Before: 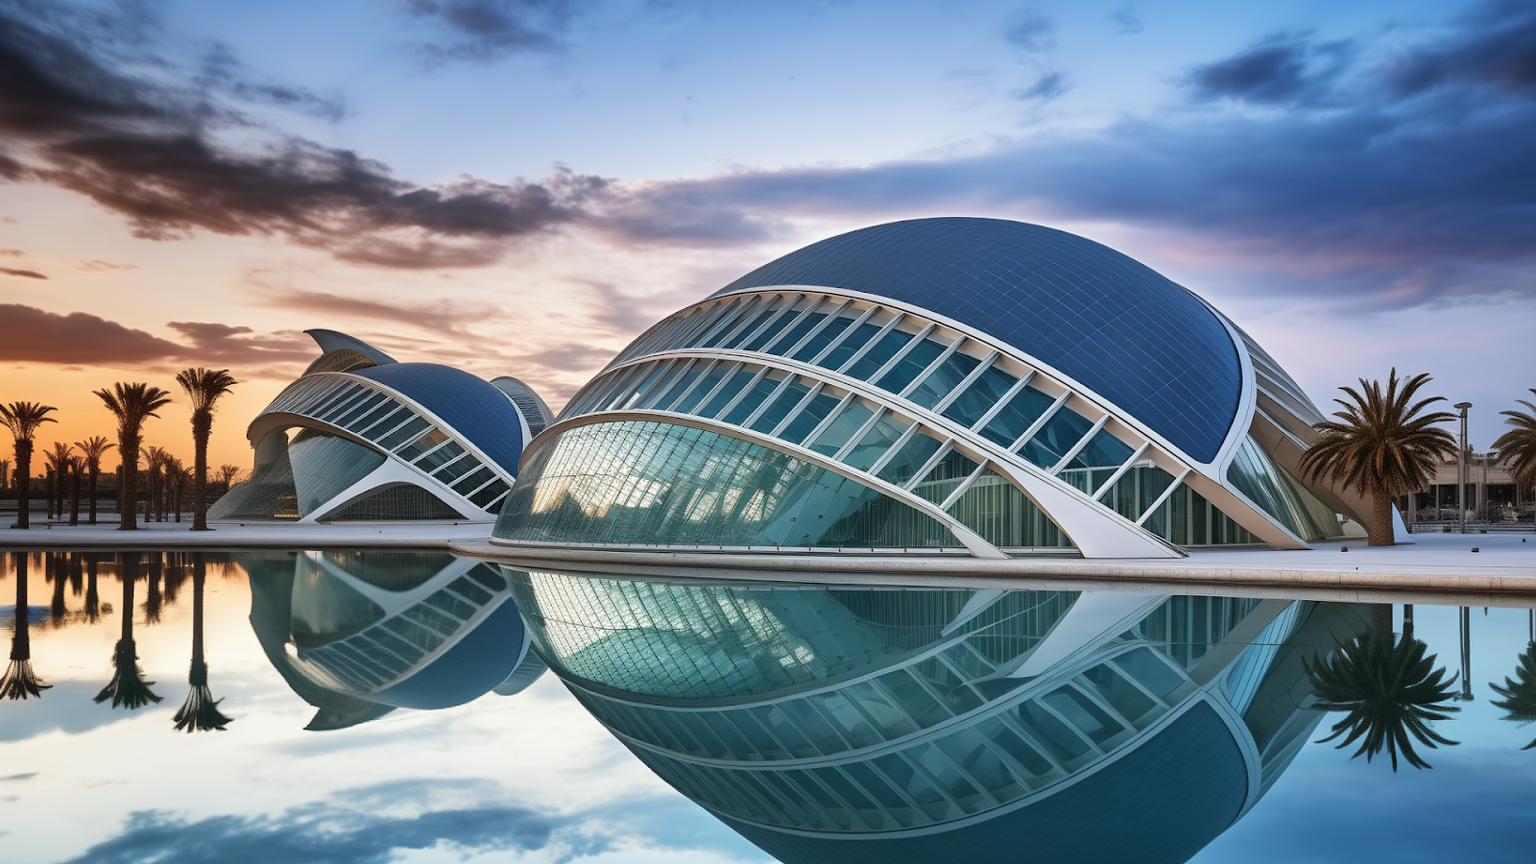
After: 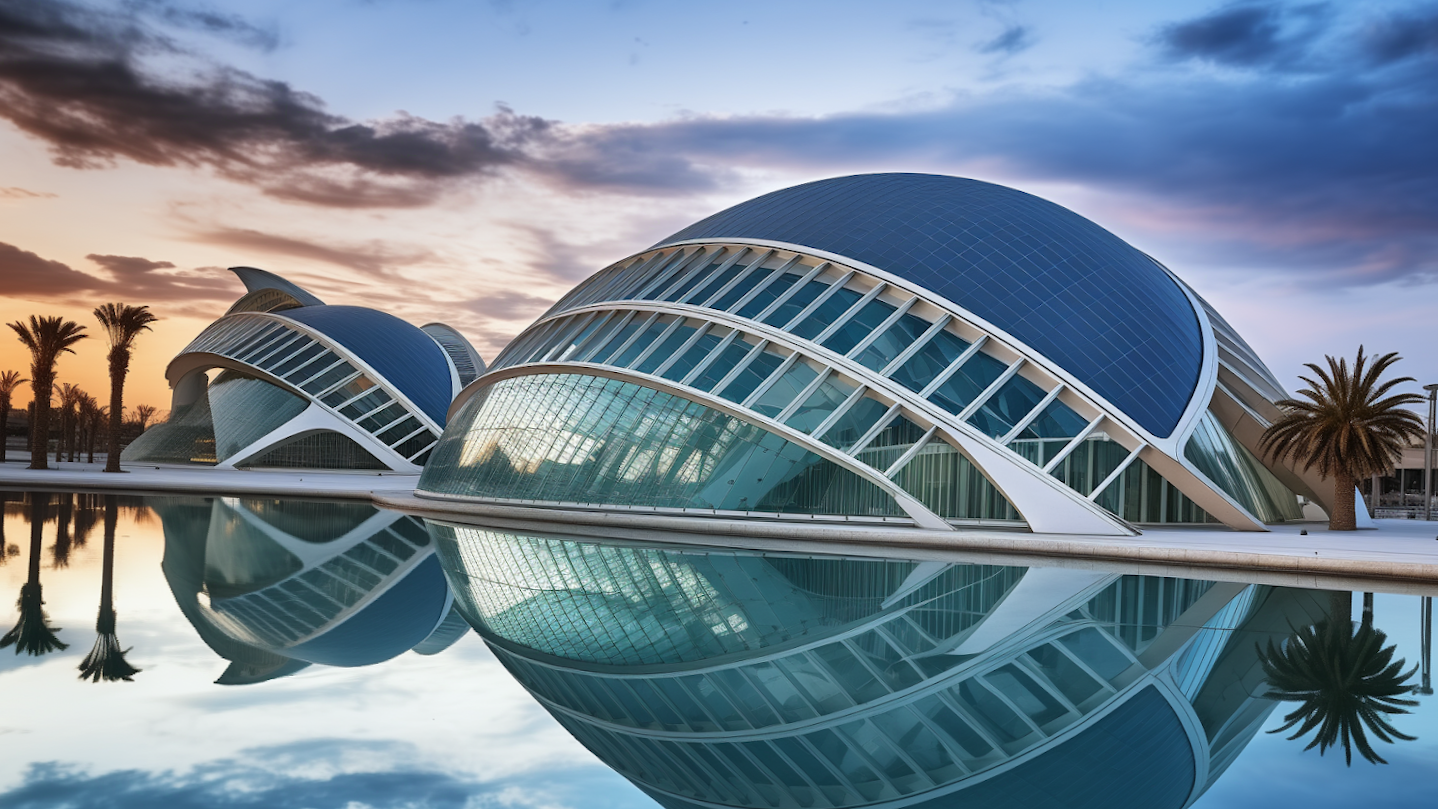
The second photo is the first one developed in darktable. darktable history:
crop and rotate: angle -1.96°, left 3.097%, top 4.154%, right 1.586%, bottom 0.529%
white balance: red 0.982, blue 1.018
shadows and highlights: shadows 35, highlights -35, soften with gaussian
